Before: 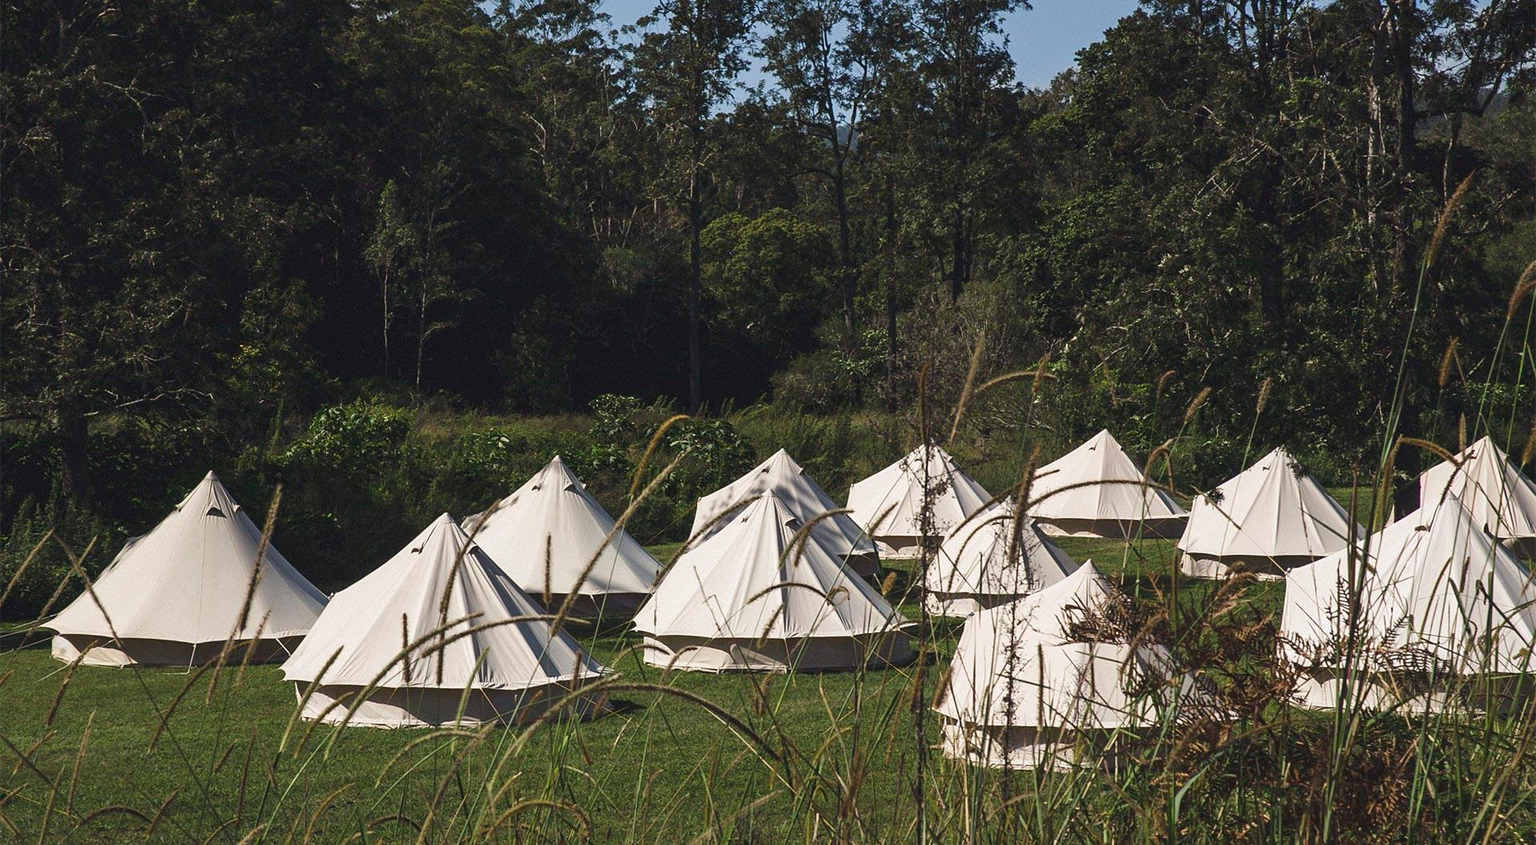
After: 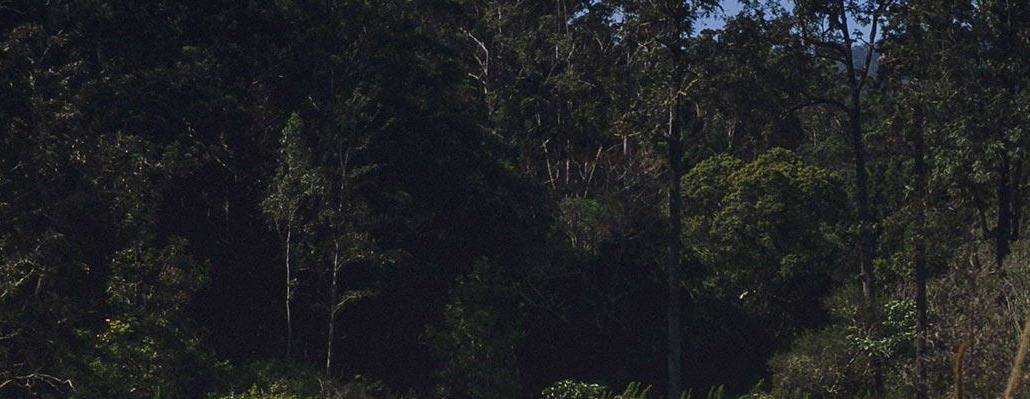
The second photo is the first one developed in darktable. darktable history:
crop: left 10.121%, top 10.631%, right 36.218%, bottom 51.526%
vibrance: on, module defaults
graduated density: hue 238.83°, saturation 50%
